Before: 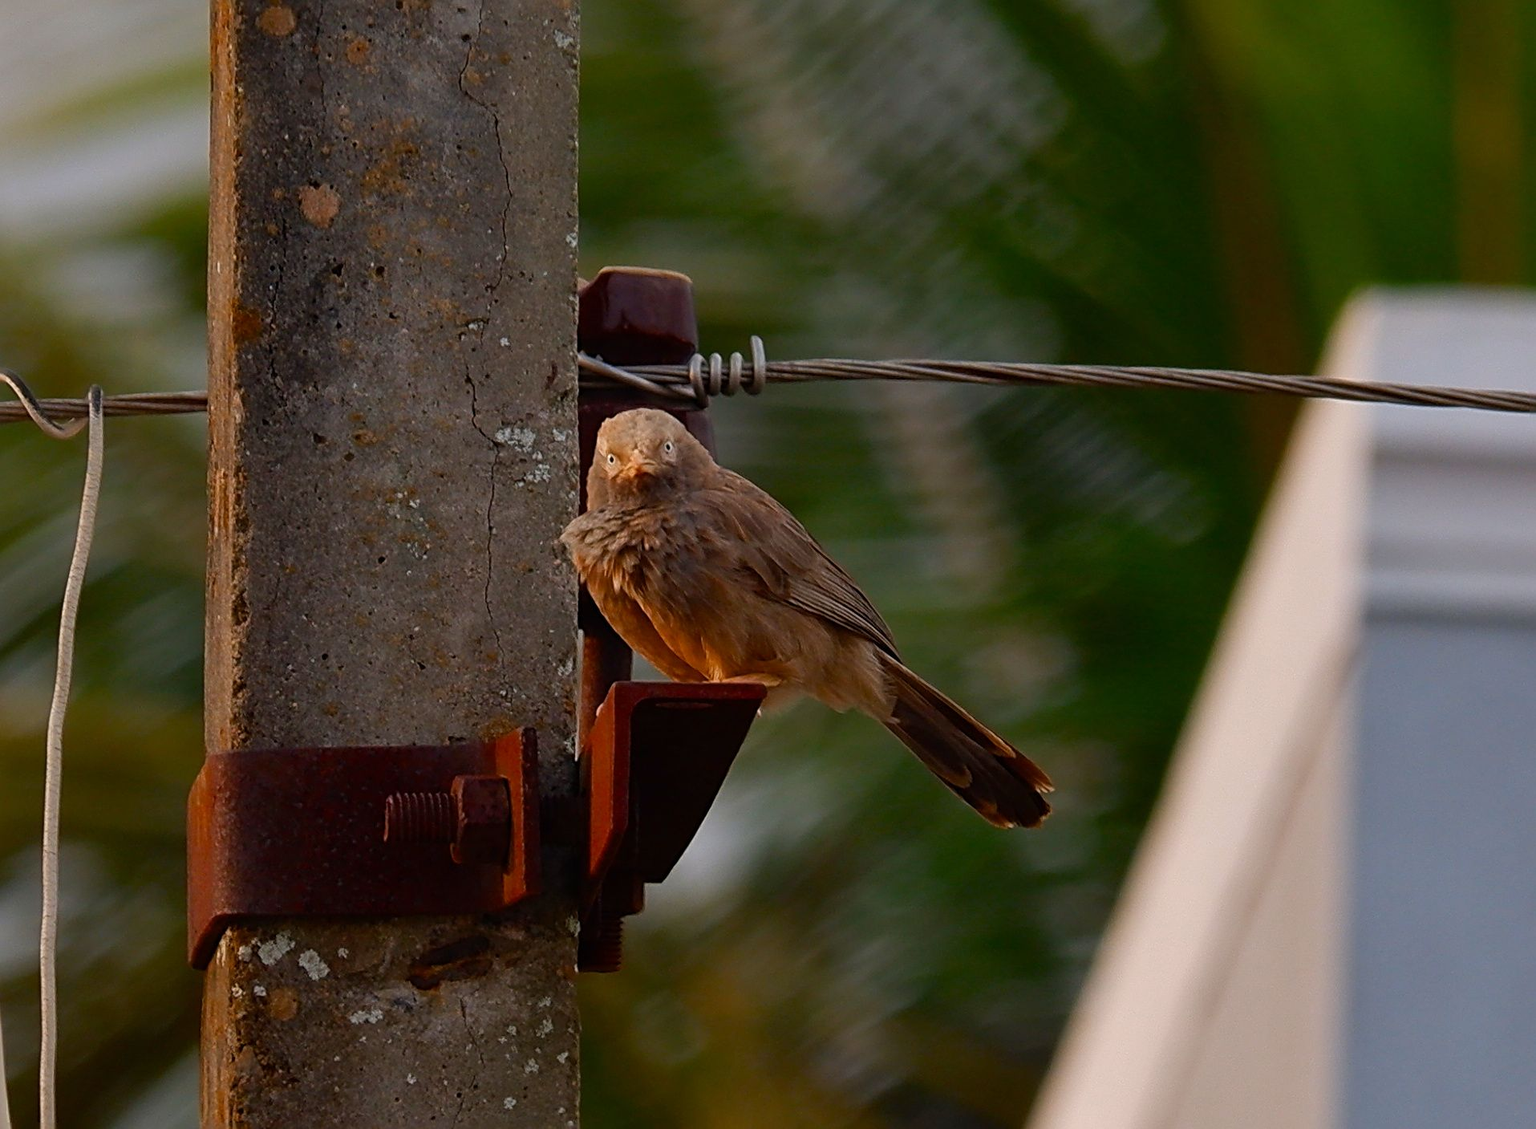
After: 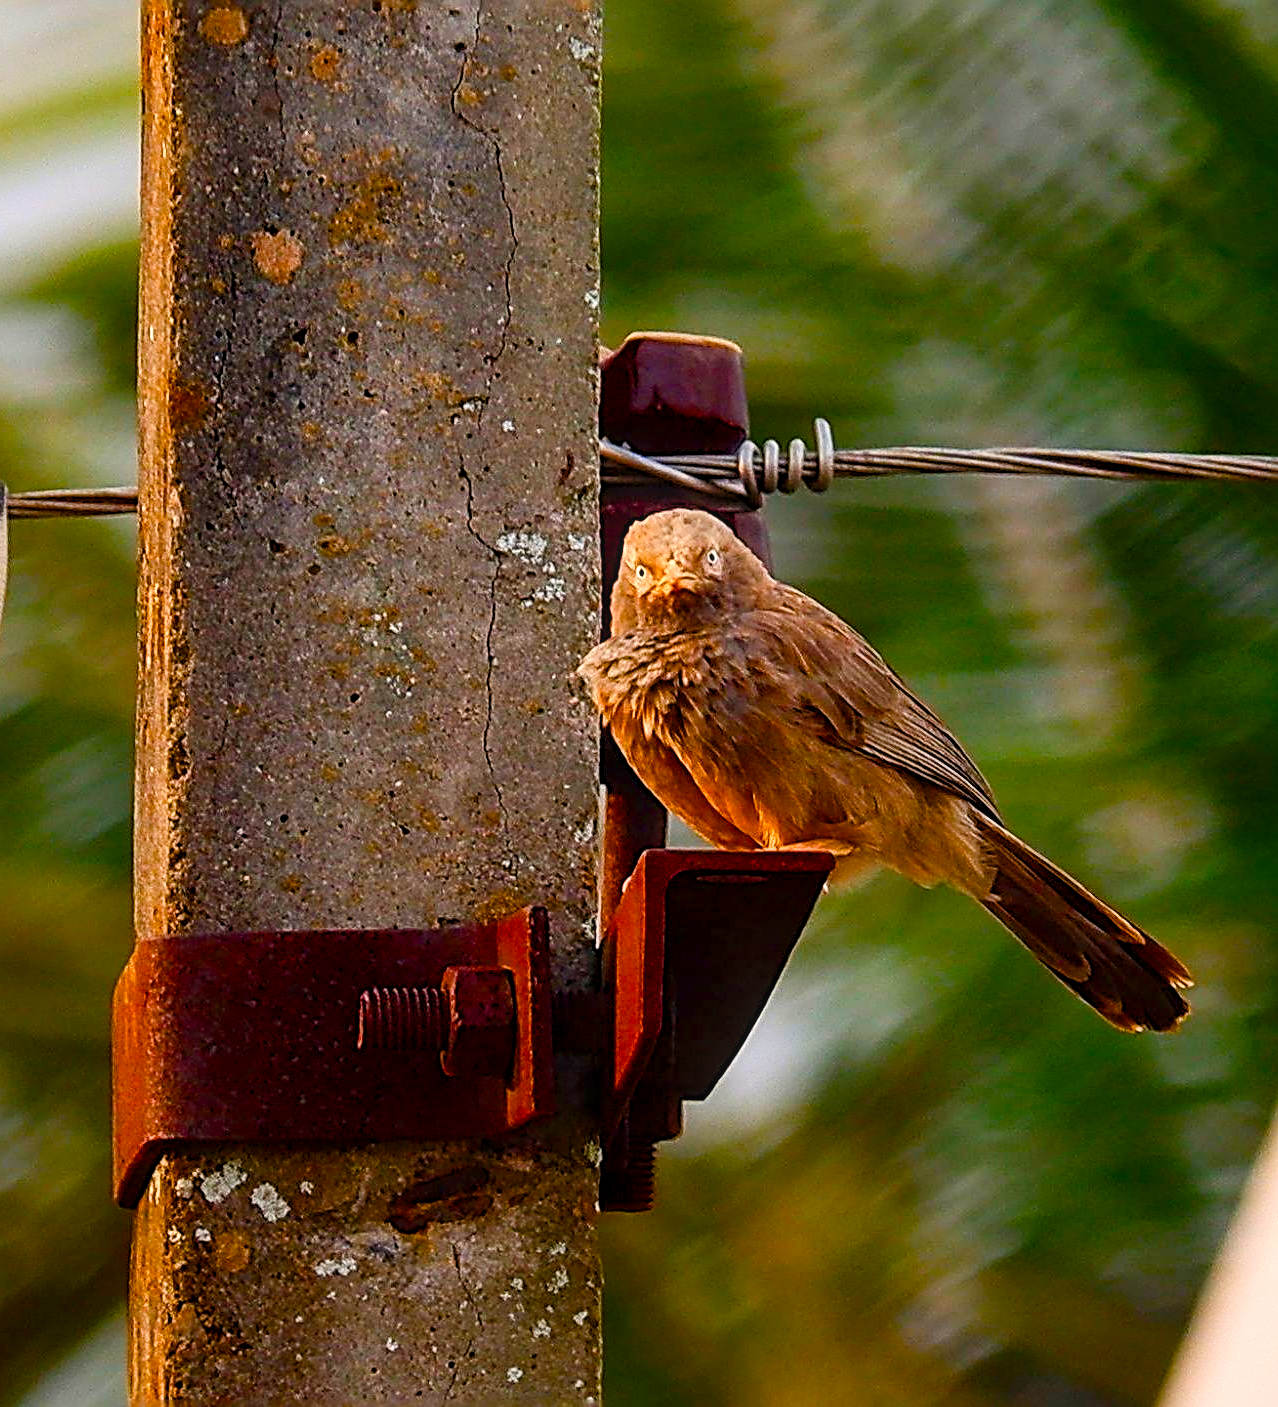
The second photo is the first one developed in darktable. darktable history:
color balance rgb: perceptual saturation grading › global saturation 20%, perceptual saturation grading › highlights -25.245%, perceptual saturation grading › shadows 49.578%, global vibrance 14.99%
local contrast: on, module defaults
crop and rotate: left 6.349%, right 26.87%
exposure: exposure 0.563 EV, compensate exposure bias true, compensate highlight preservation false
color correction: highlights b* 0
sharpen: radius 2.697, amount 0.662
contrast brightness saturation: contrast 0.199, brightness 0.157, saturation 0.223
